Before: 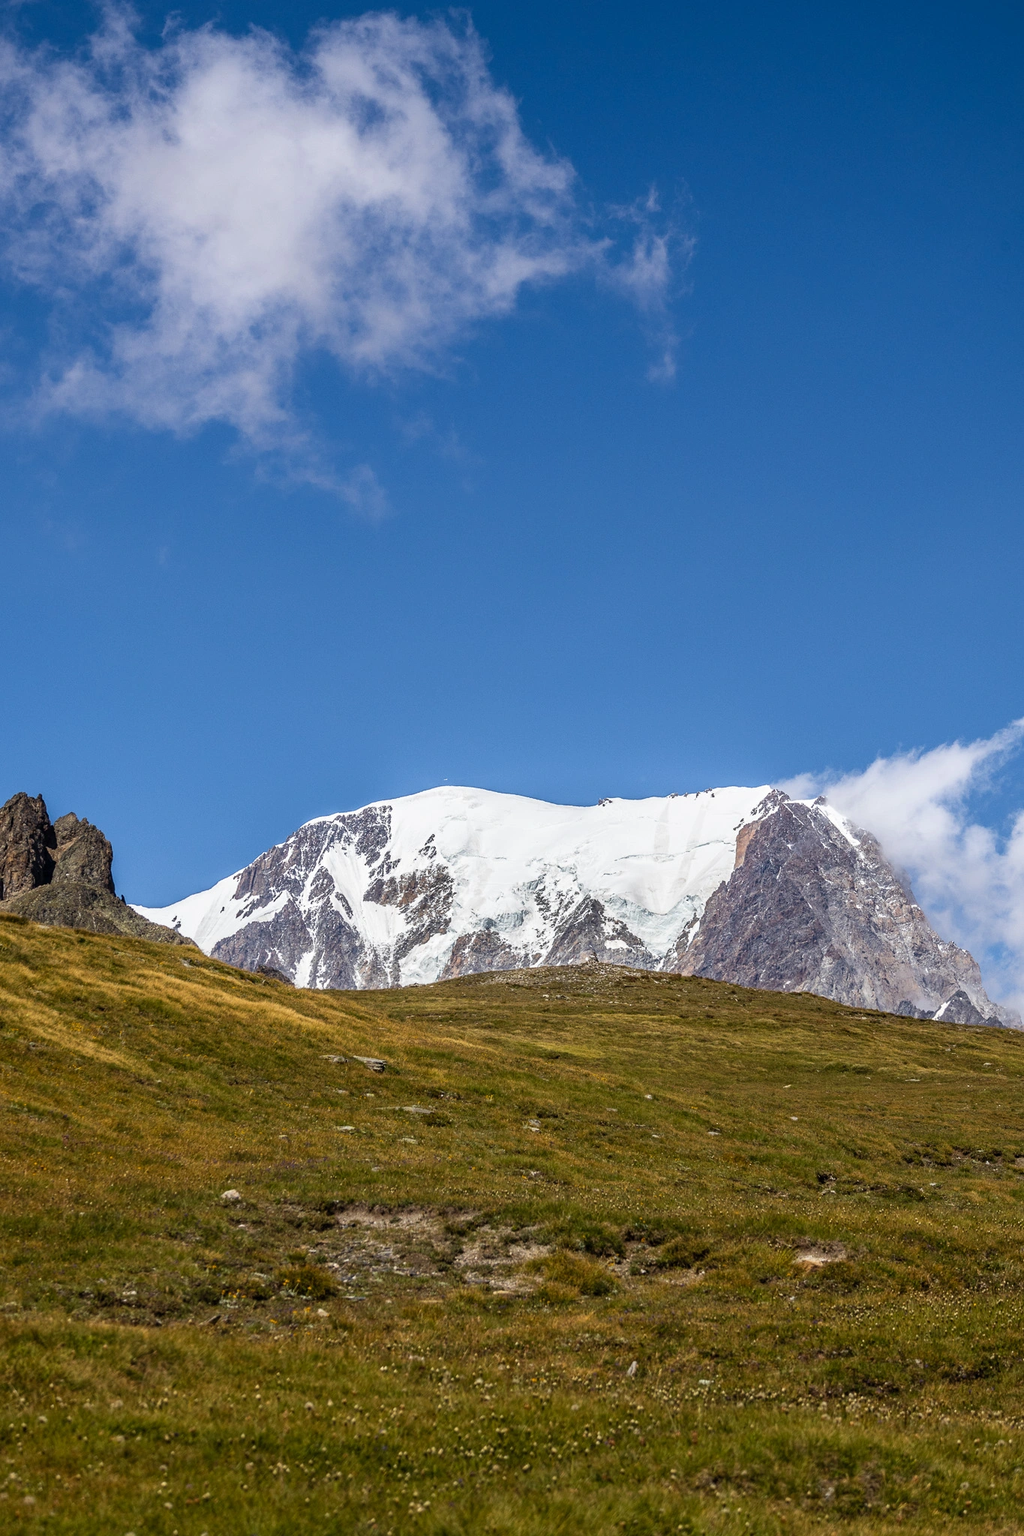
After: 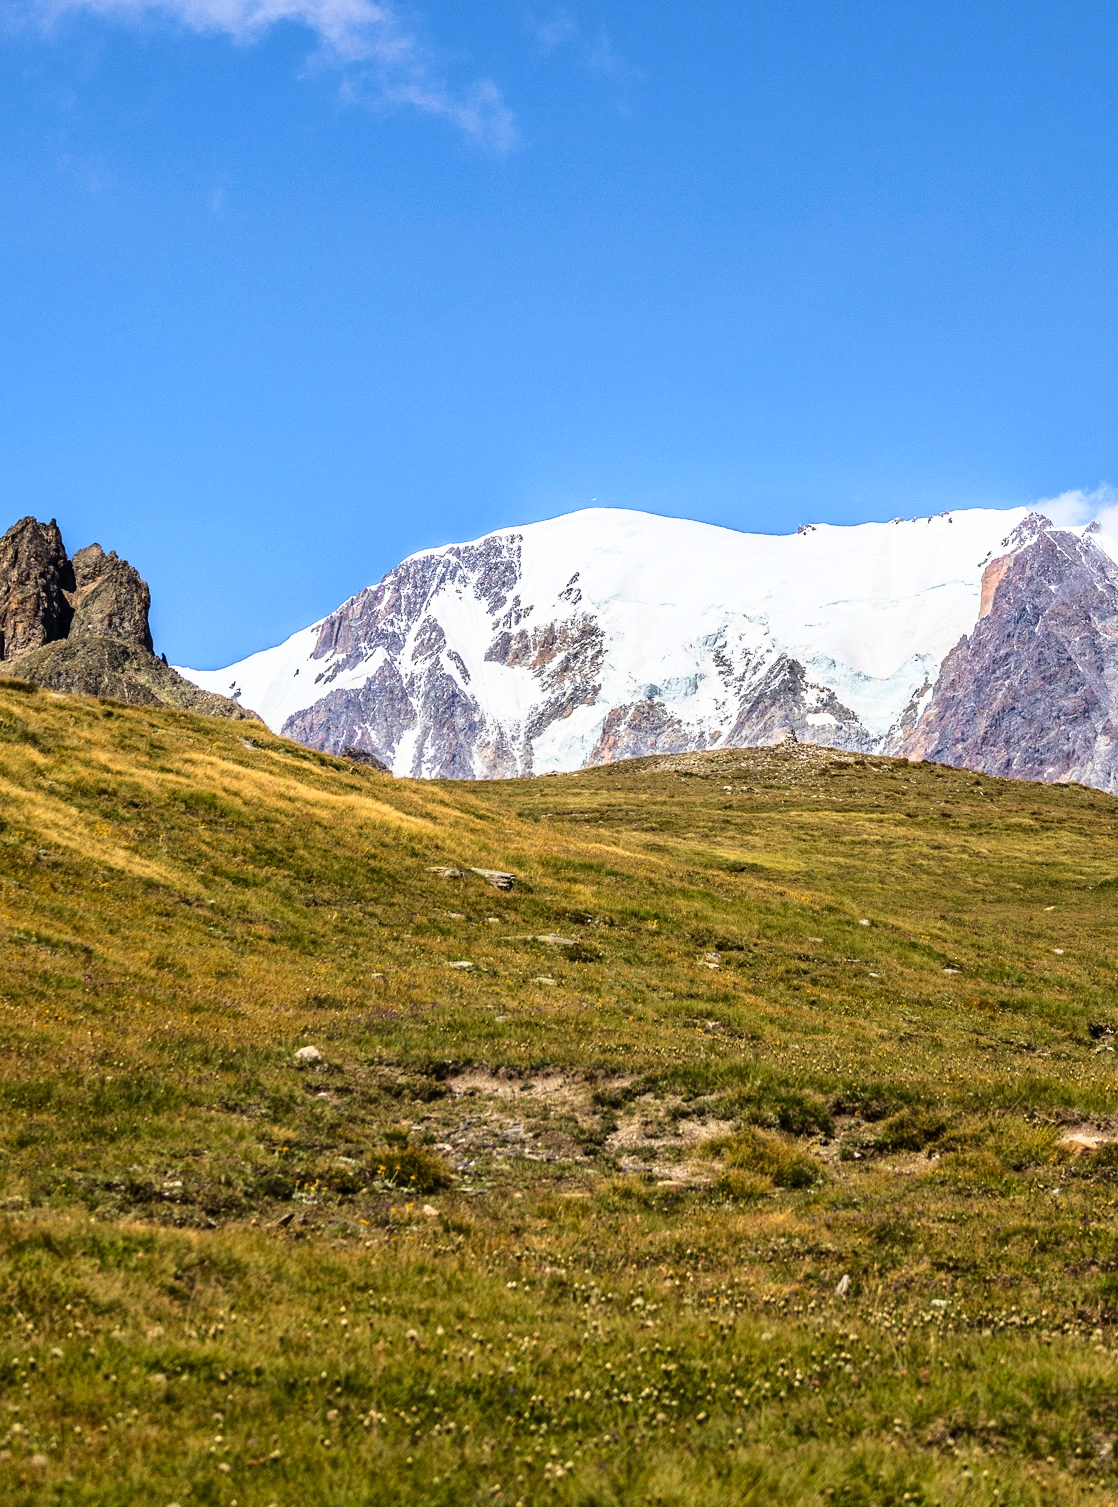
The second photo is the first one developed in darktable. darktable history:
crop: top 26.386%, right 18.039%
velvia: on, module defaults
base curve: curves: ch0 [(0, 0) (0.028, 0.03) (0.121, 0.232) (0.46, 0.748) (0.859, 0.968) (1, 1)]
